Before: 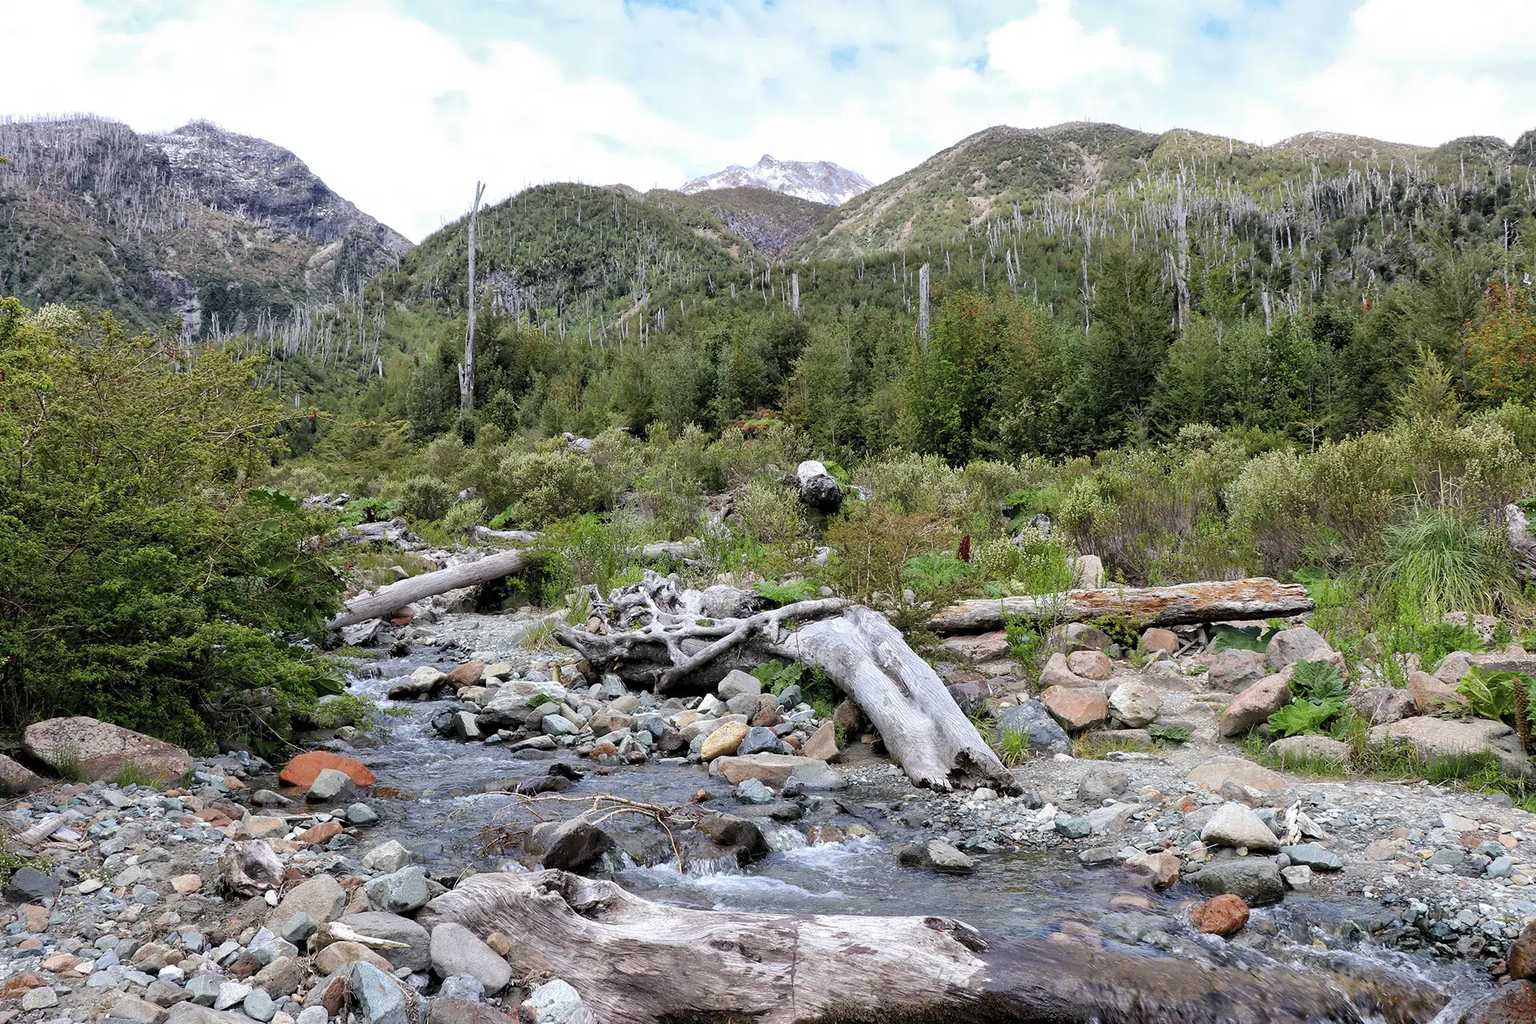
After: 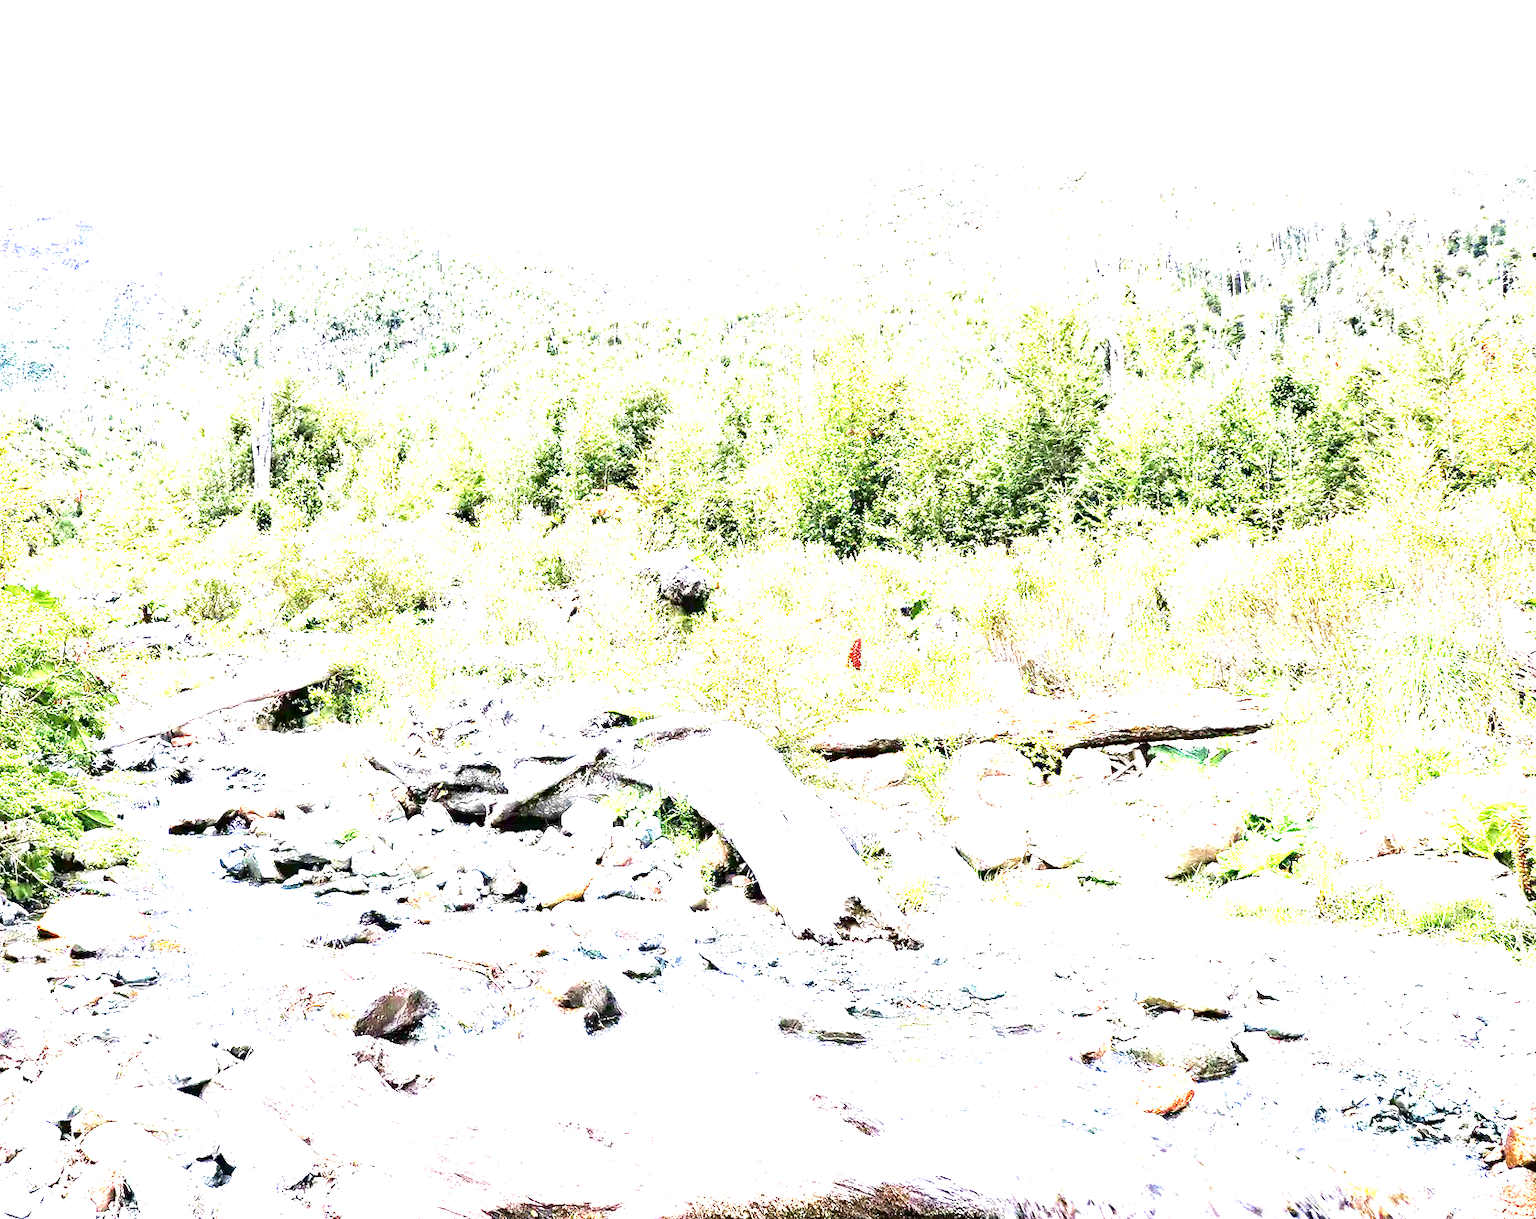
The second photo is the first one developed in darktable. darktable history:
contrast brightness saturation: contrast 0.07
velvia: on, module defaults
exposure: exposure 2.223 EV, compensate highlight preservation false
crop: left 16.149%
levels: levels [0, 0.281, 0.562]
